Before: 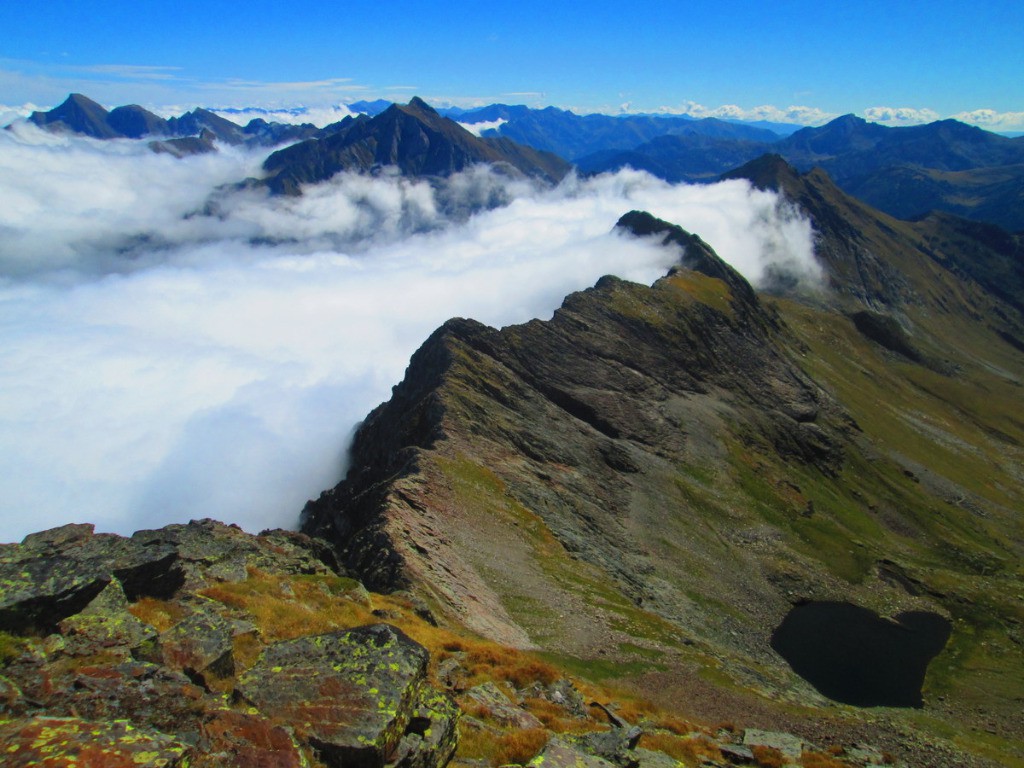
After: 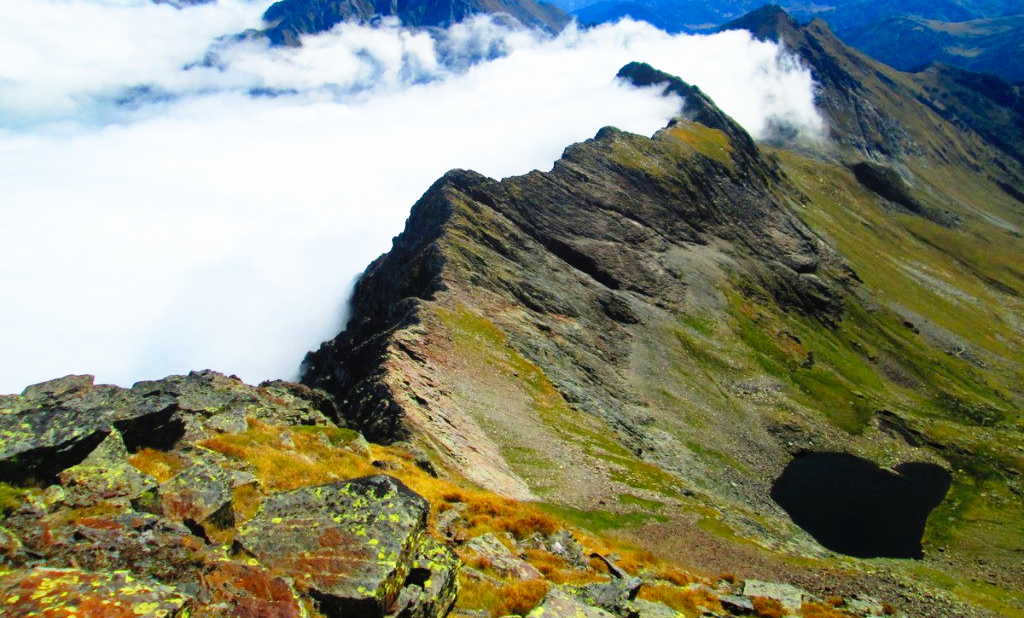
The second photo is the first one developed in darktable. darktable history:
crop and rotate: top 19.434%
base curve: curves: ch0 [(0, 0) (0.012, 0.01) (0.073, 0.168) (0.31, 0.711) (0.645, 0.957) (1, 1)], preserve colors none
